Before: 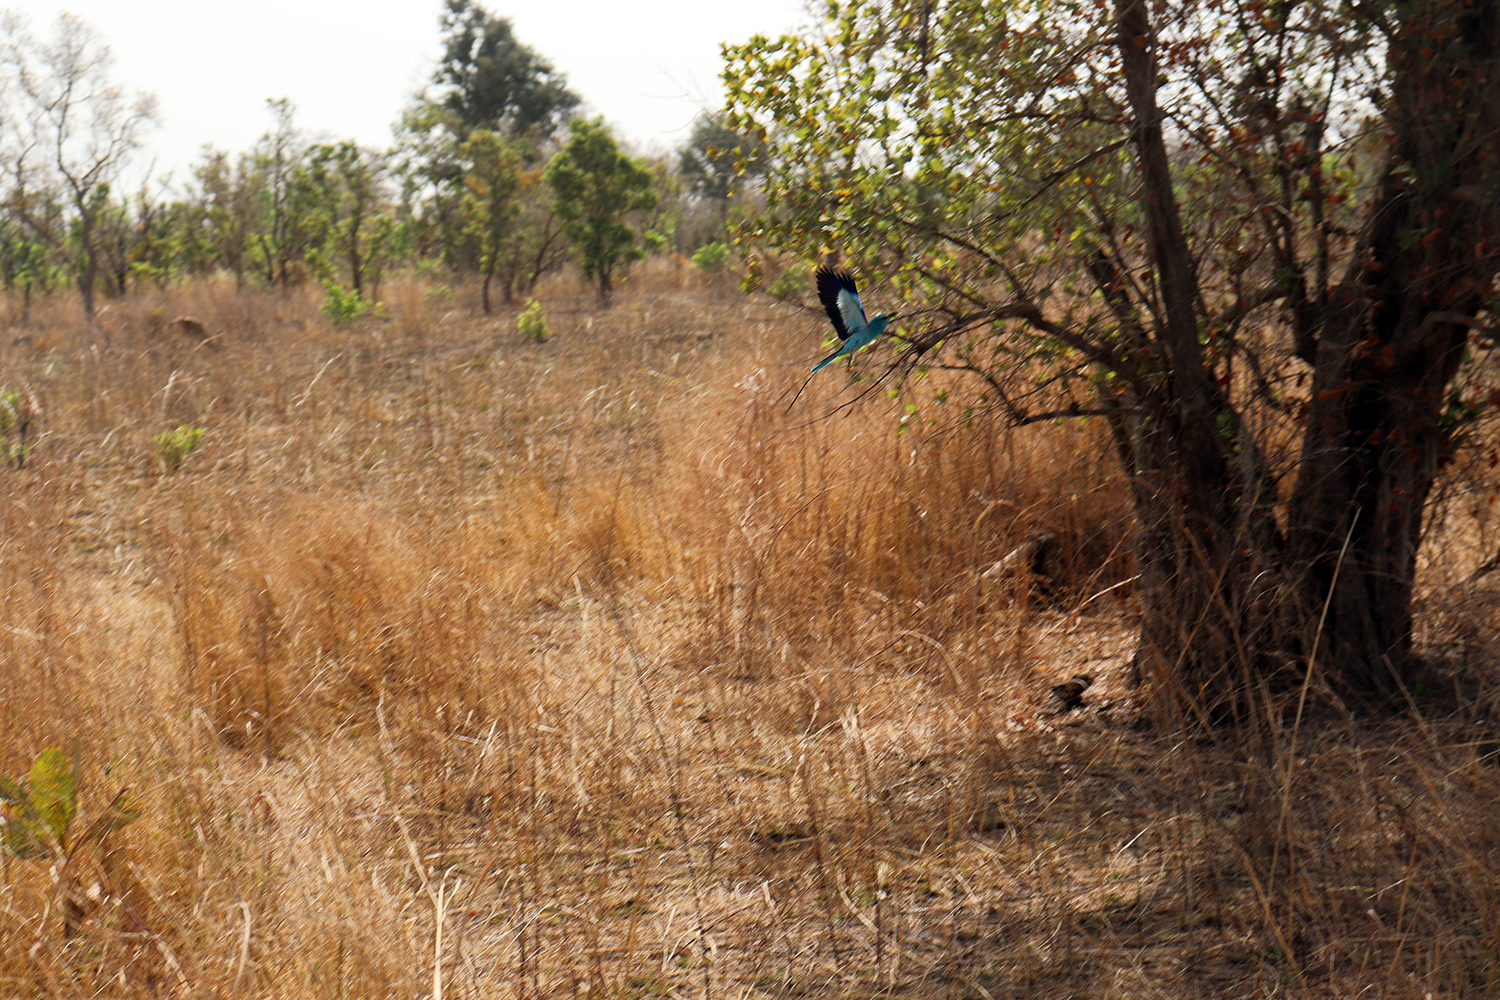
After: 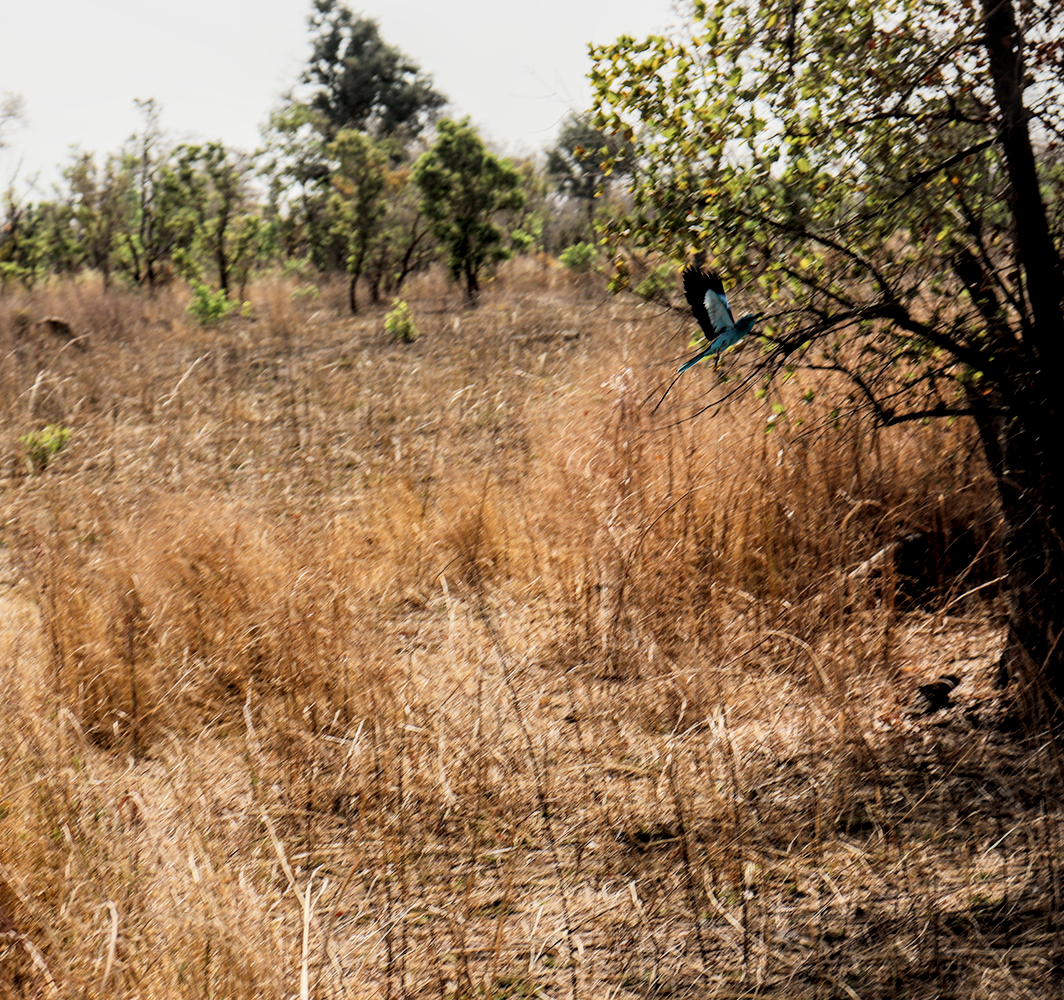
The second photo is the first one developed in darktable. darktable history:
filmic rgb: black relative exposure -5.14 EV, white relative exposure 3.5 EV, hardness 3.17, contrast 1.389, highlights saturation mix -49.71%
crop and rotate: left 8.93%, right 20.136%
local contrast: detail 130%
